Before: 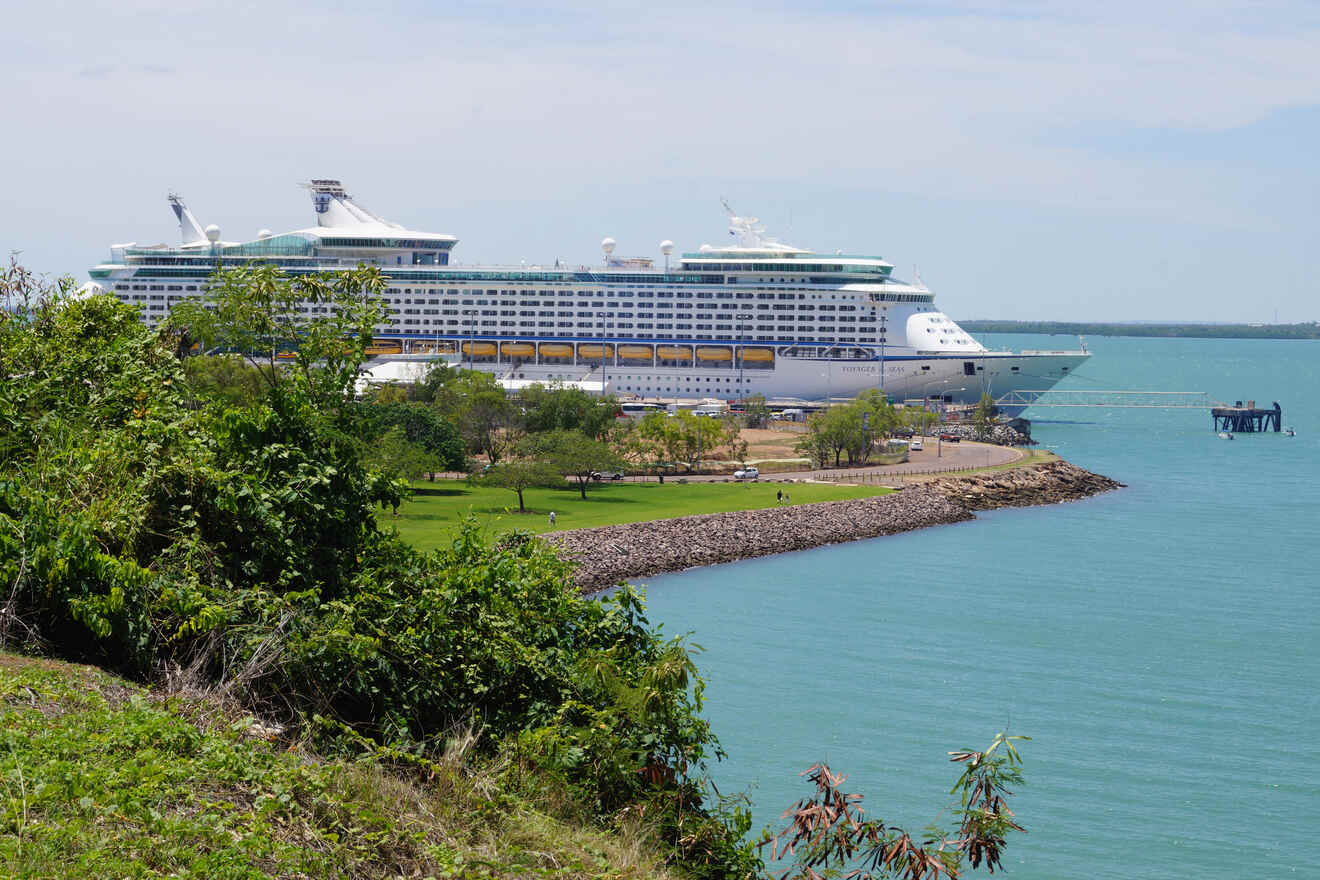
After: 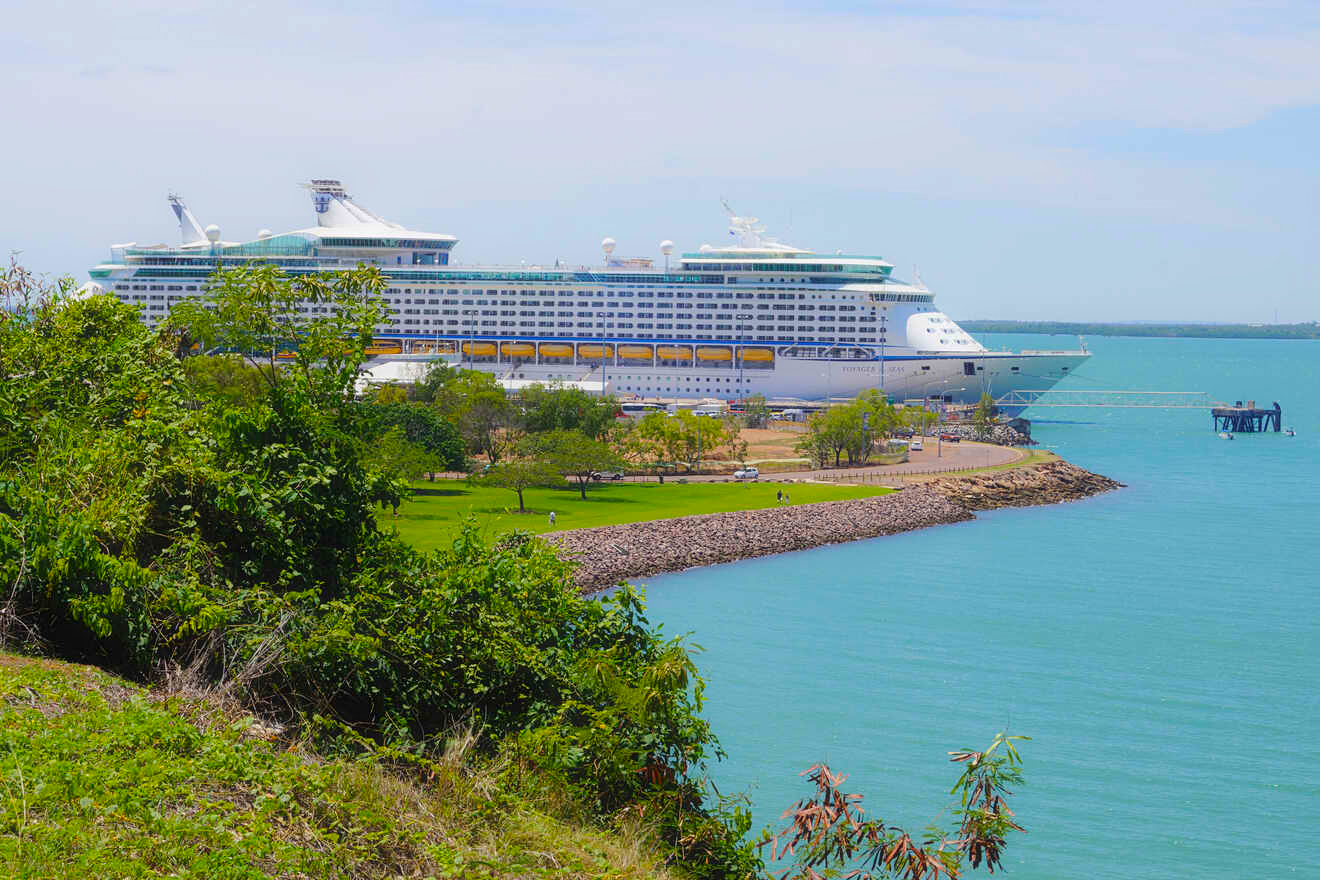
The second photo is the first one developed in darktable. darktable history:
color balance rgb: perceptual saturation grading › global saturation 19.699%, perceptual brilliance grading › mid-tones 9.034%, perceptual brilliance grading › shadows 14.717%, global vibrance 20%
contrast equalizer: y [[0.5, 0.5, 0.544, 0.569, 0.5, 0.5], [0.5 ×6], [0.5 ×6], [0 ×6], [0 ×6]], mix -0.988
